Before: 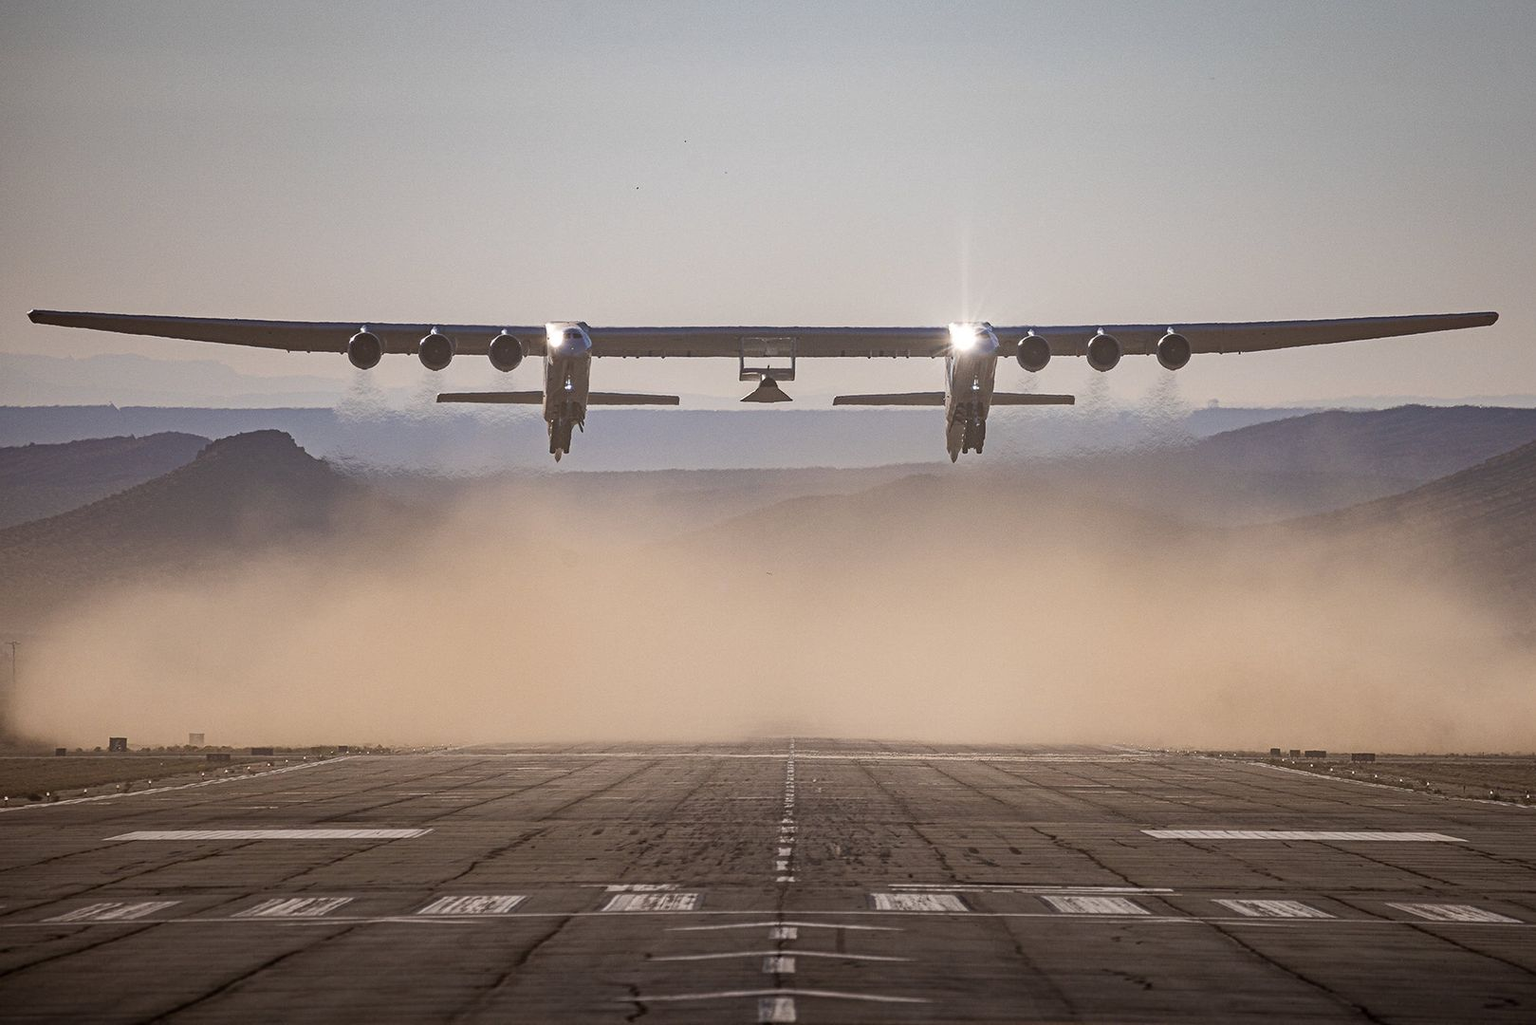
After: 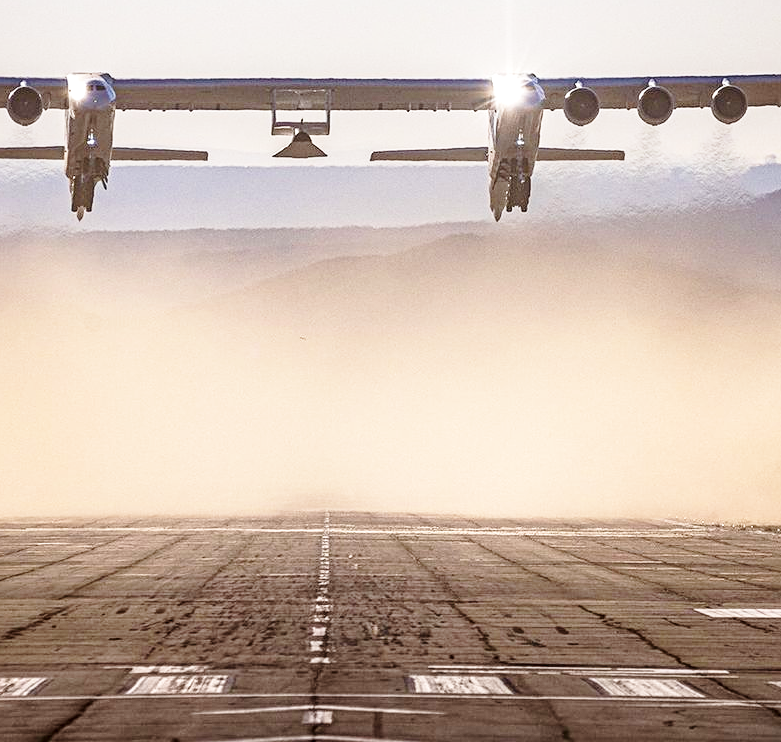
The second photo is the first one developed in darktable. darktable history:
crop: left 31.379%, top 24.658%, right 20.326%, bottom 6.628%
base curve: curves: ch0 [(0, 0) (0.028, 0.03) (0.121, 0.232) (0.46, 0.748) (0.859, 0.968) (1, 1)], preserve colors none
velvia: strength 15%
sharpen: amount 0.2
local contrast: highlights 83%, shadows 81%
exposure: exposure 0.207 EV, compensate highlight preservation false
white balance: red 1, blue 1
